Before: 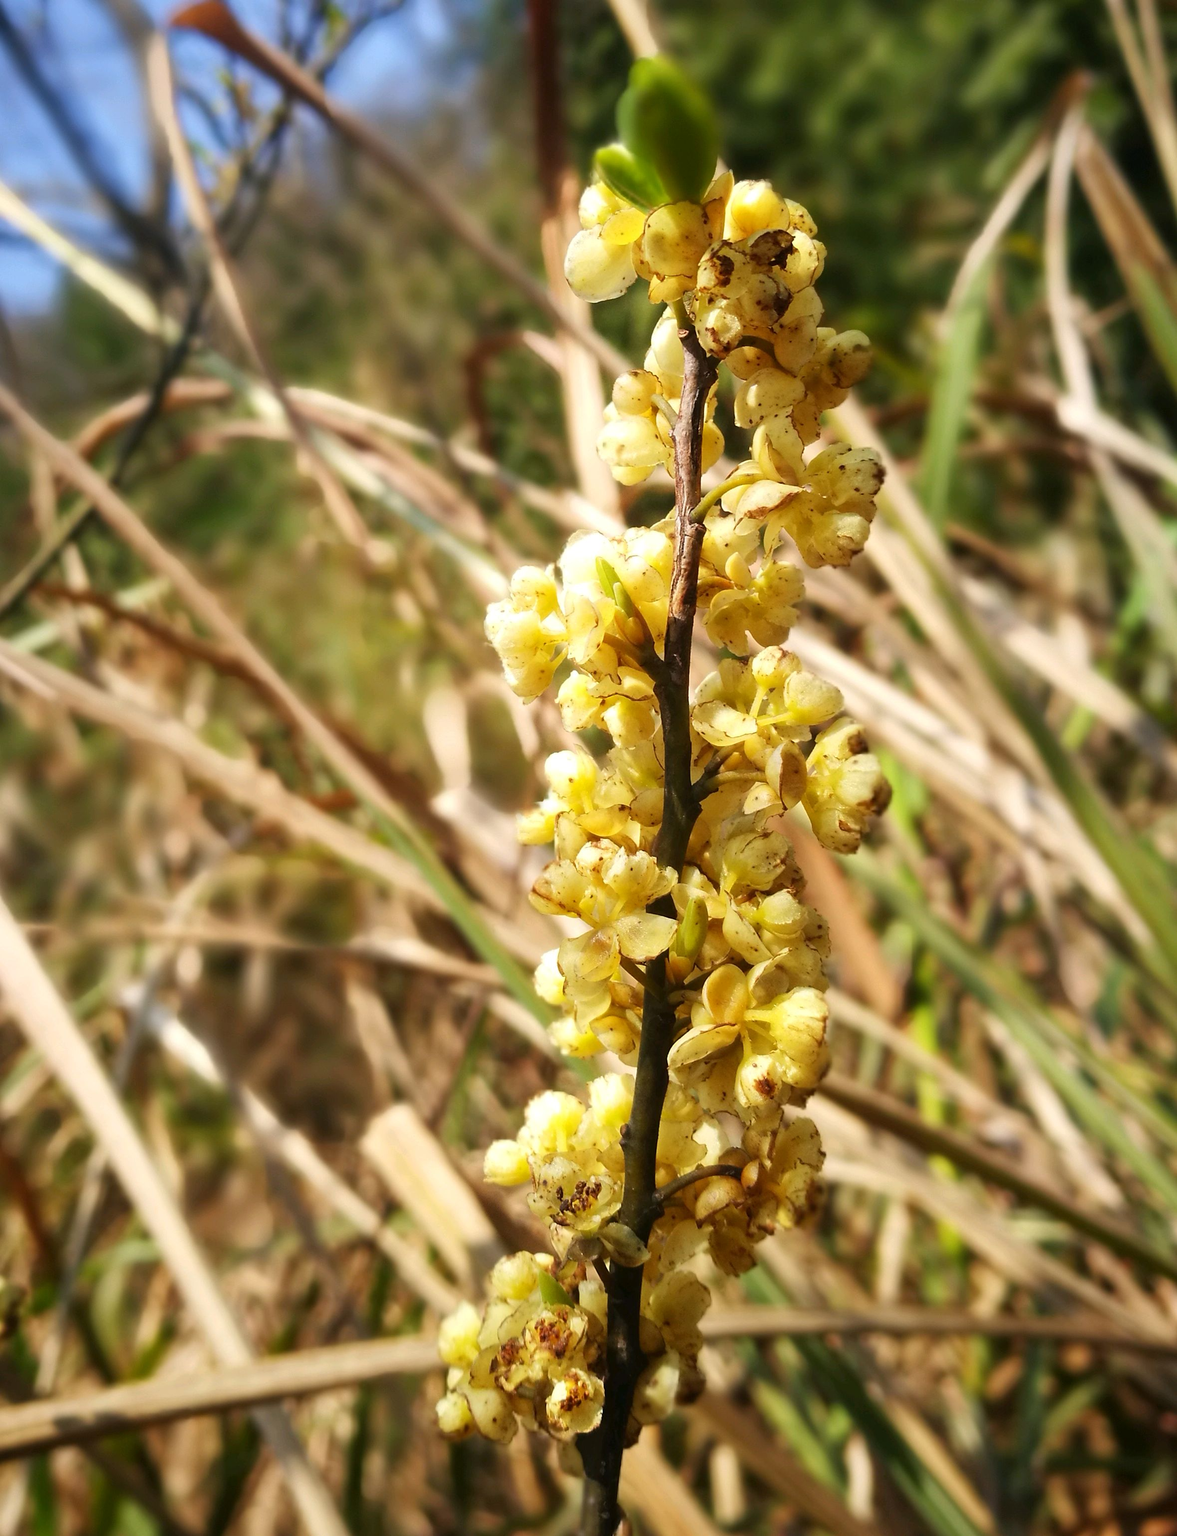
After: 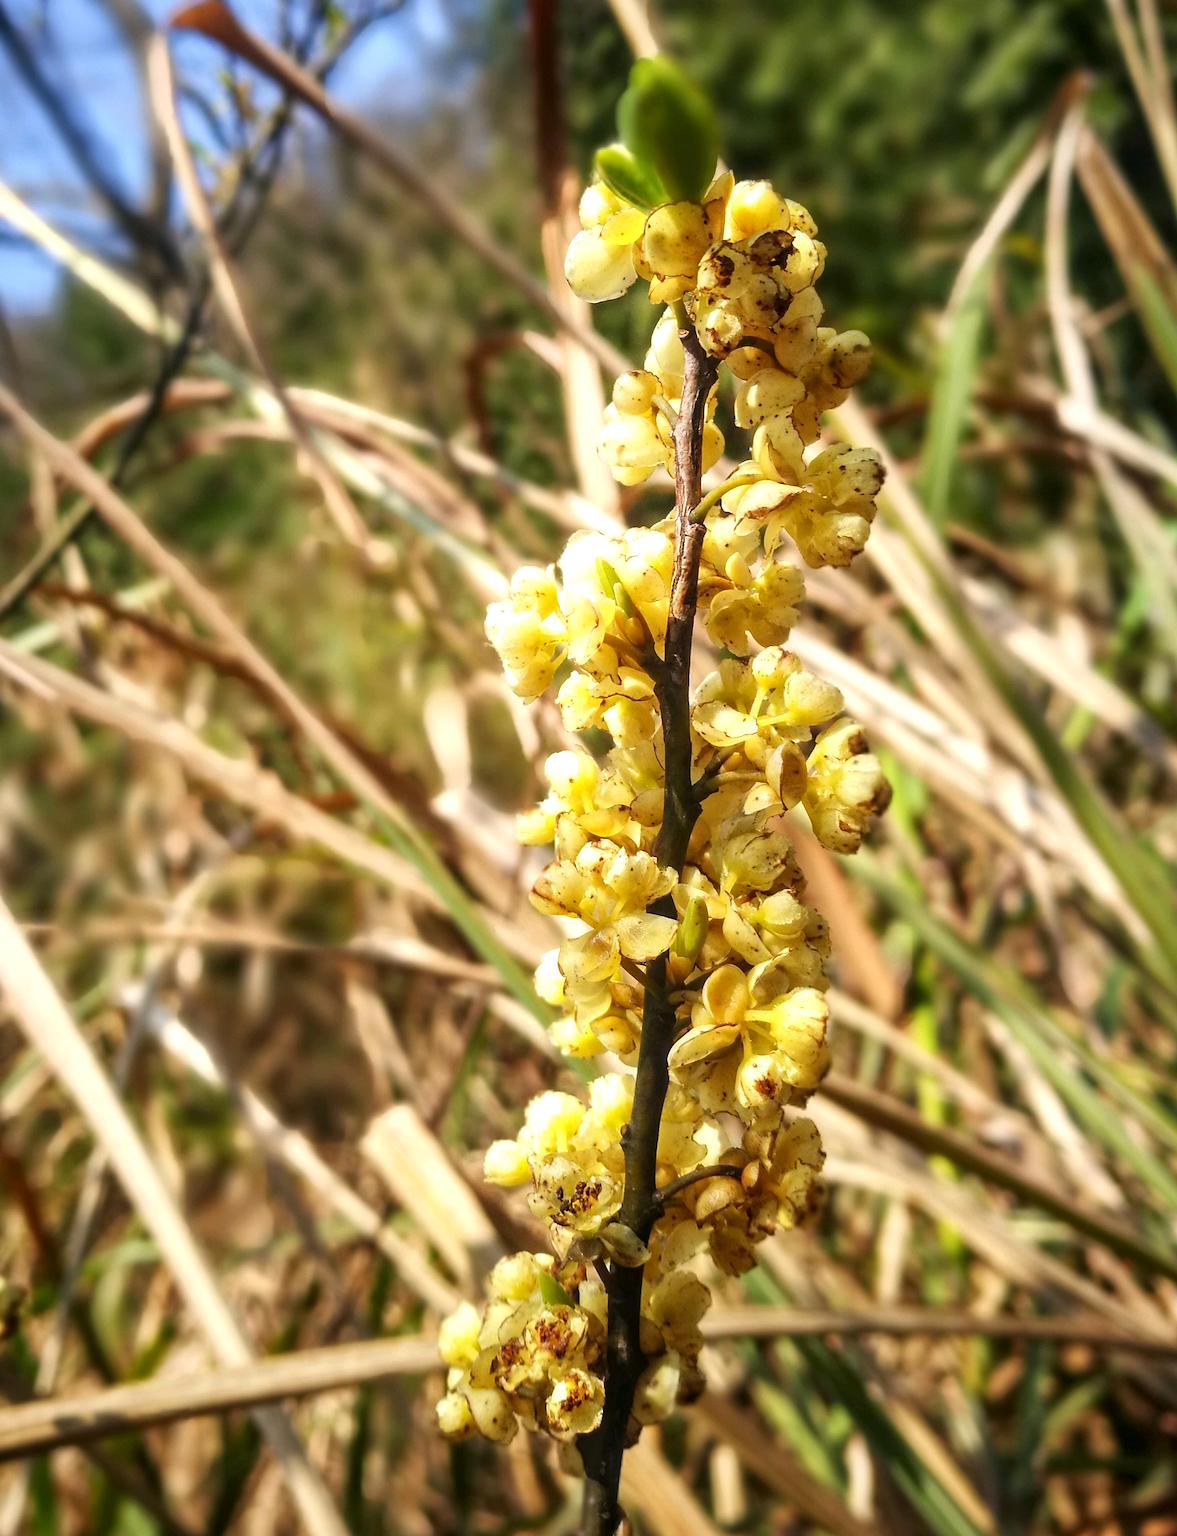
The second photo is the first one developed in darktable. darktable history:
local contrast: on, module defaults
levels: white 99.95%, levels [0, 0.476, 0.951]
